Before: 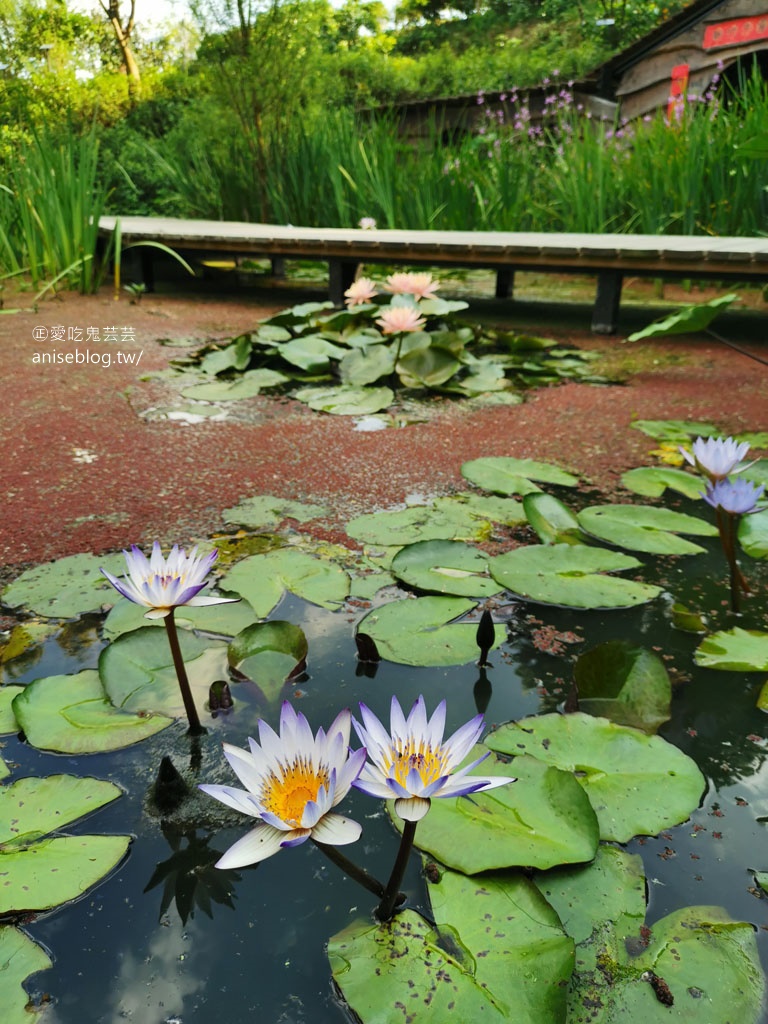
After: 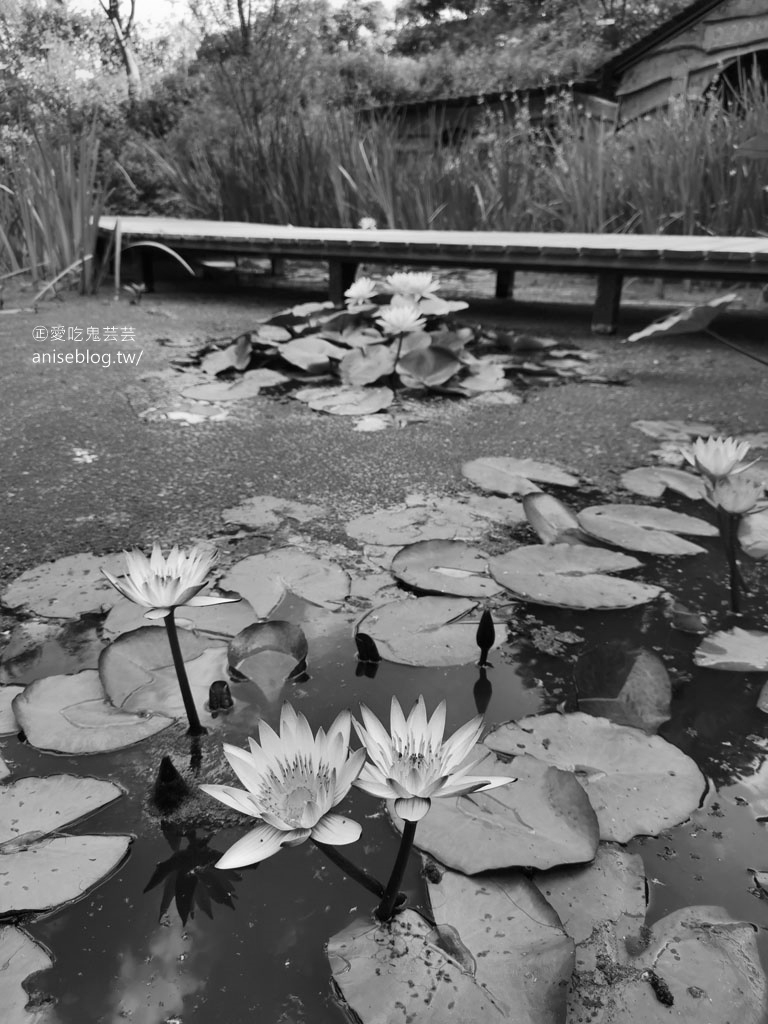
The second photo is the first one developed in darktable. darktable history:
tone equalizer: on, module defaults
monochrome: size 1
